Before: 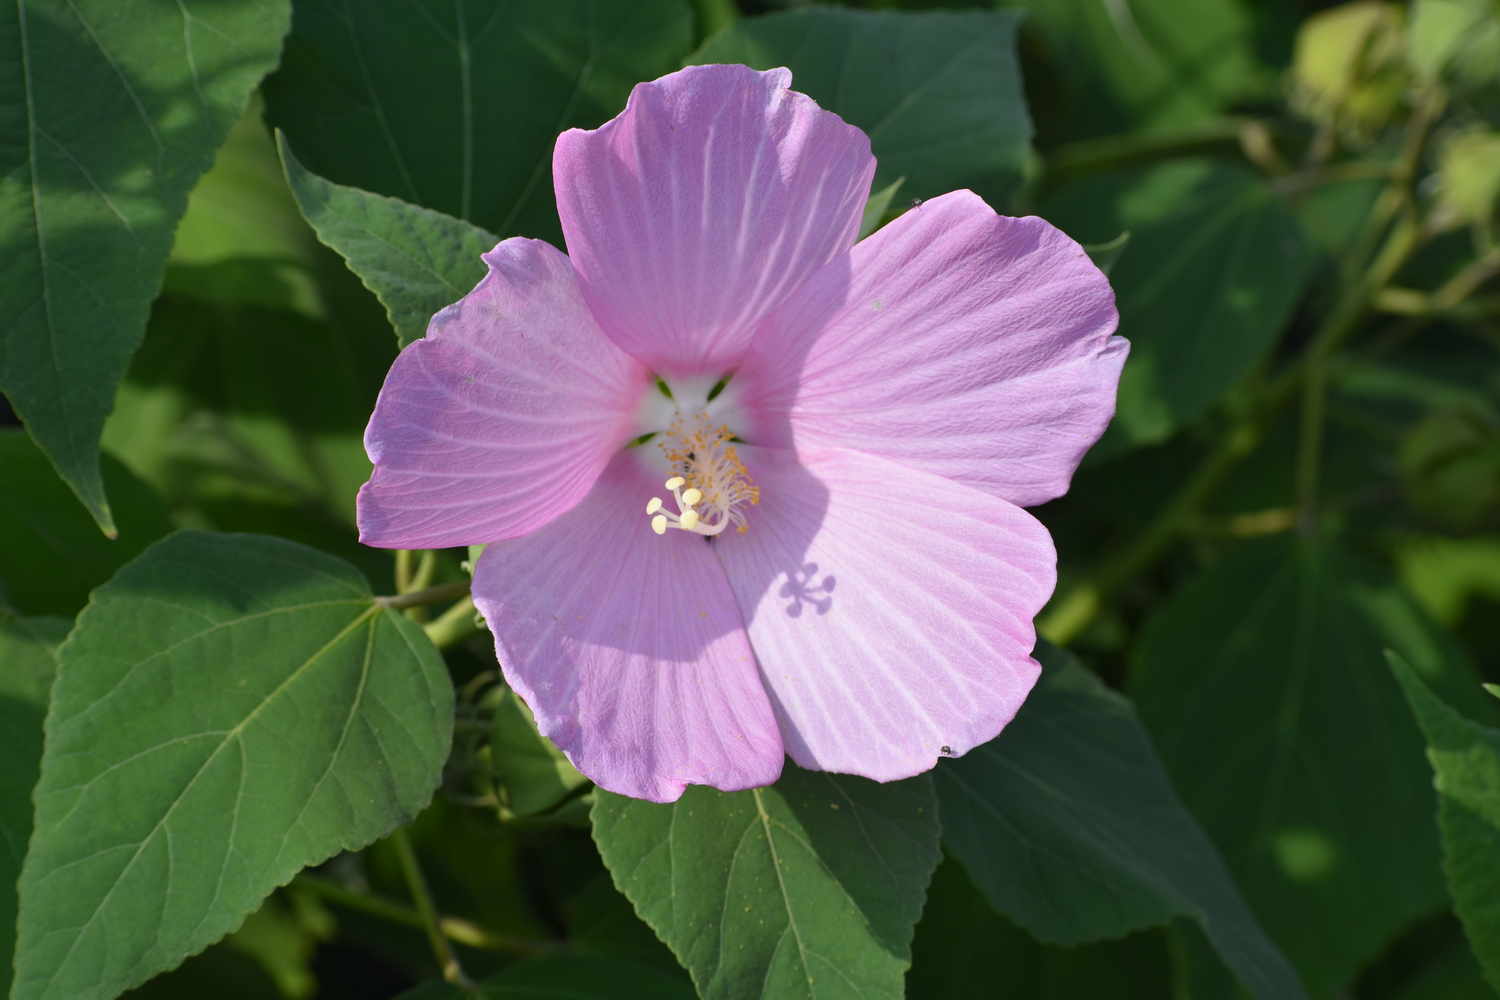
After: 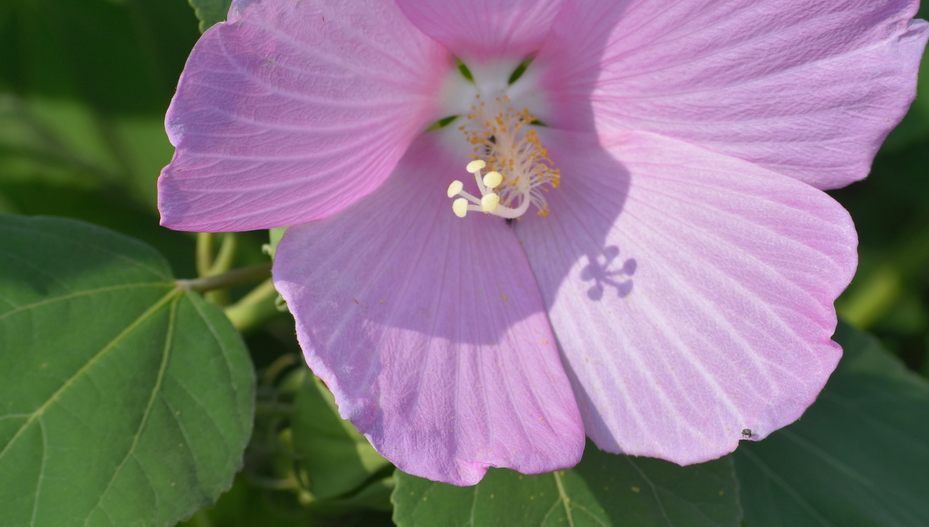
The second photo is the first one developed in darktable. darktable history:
crop: left 13.288%, top 31.72%, right 24.768%, bottom 15.561%
shadows and highlights: on, module defaults
